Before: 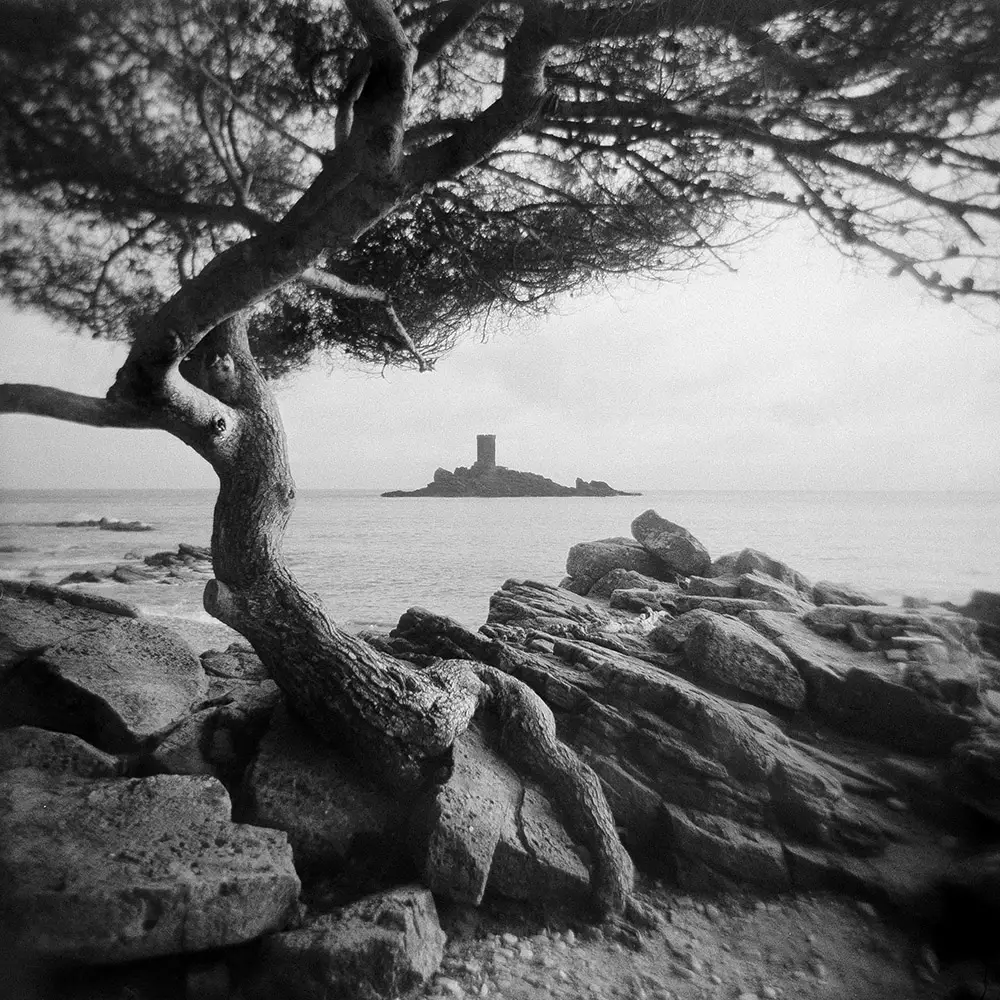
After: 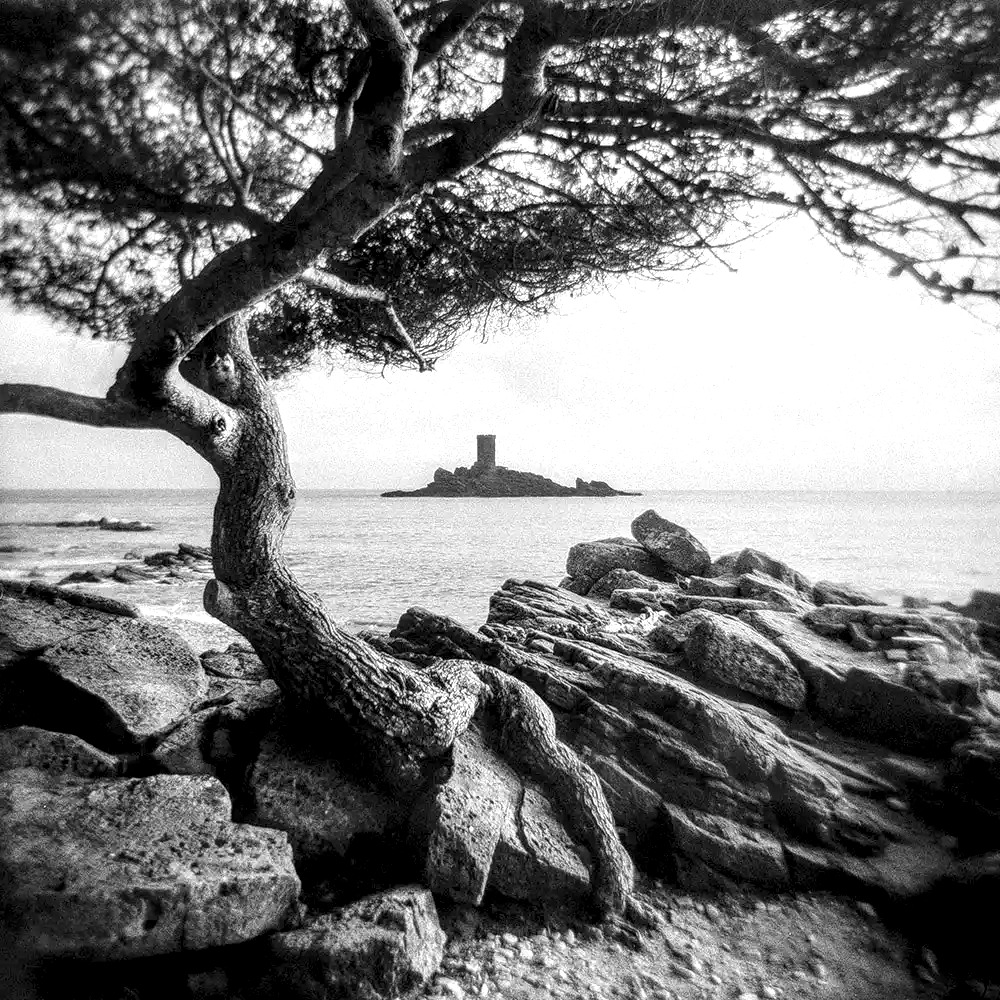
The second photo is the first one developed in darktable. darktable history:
exposure: exposure 0.4 EV, compensate highlight preservation false
color zones: curves: ch0 [(0, 0.554) (0.146, 0.662) (0.293, 0.86) (0.503, 0.774) (0.637, 0.106) (0.74, 0.072) (0.866, 0.488) (0.998, 0.569)]; ch1 [(0, 0) (0.143, 0) (0.286, 0) (0.429, 0) (0.571, 0) (0.714, 0) (0.857, 0)]
local contrast: highlights 19%, detail 186%
